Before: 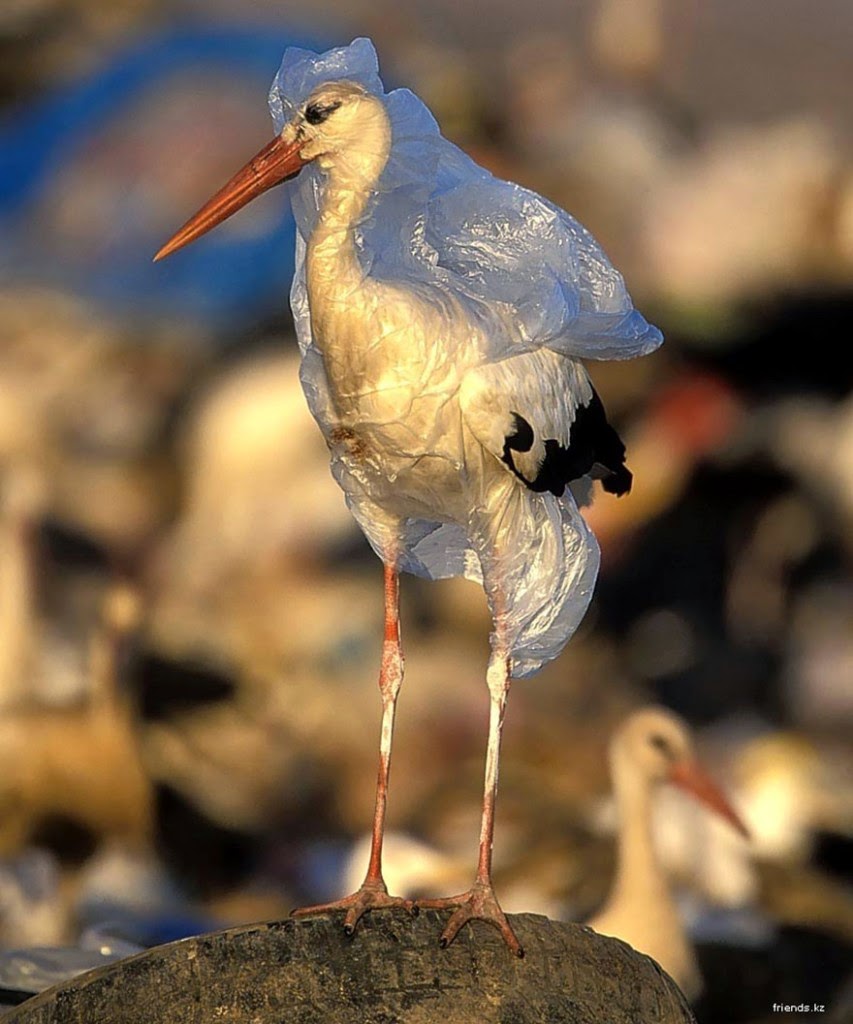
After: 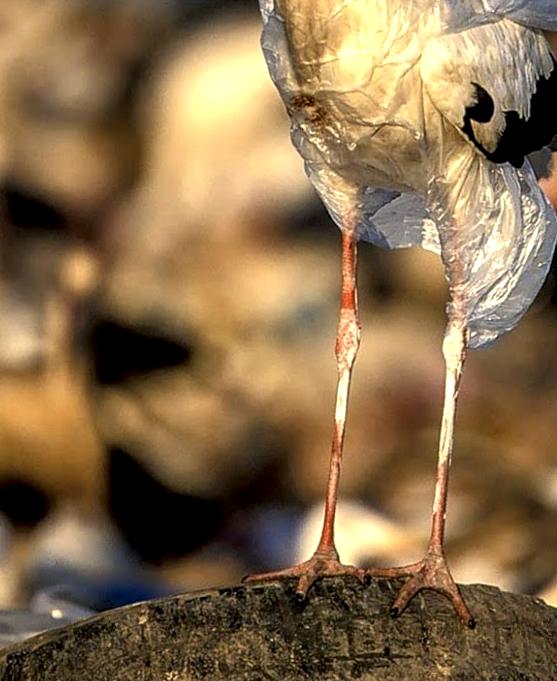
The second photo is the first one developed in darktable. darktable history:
local contrast: highlights 60%, shadows 62%, detail 160%
crop and rotate: angle -1.02°, left 3.858%, top 31.993%, right 29.367%
